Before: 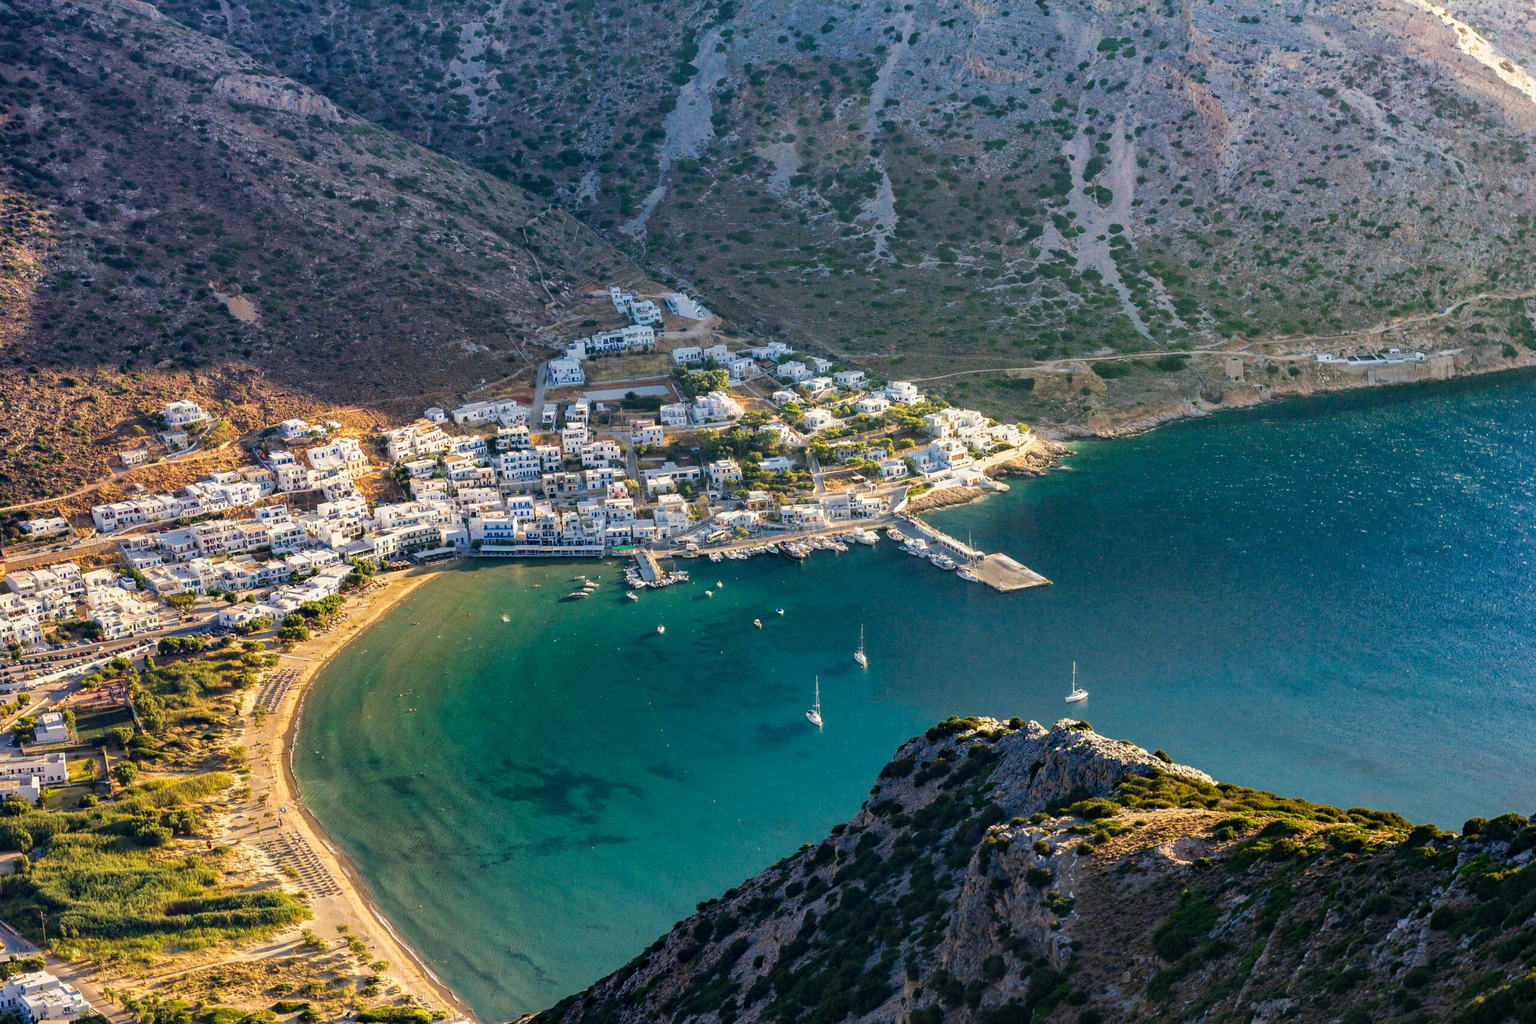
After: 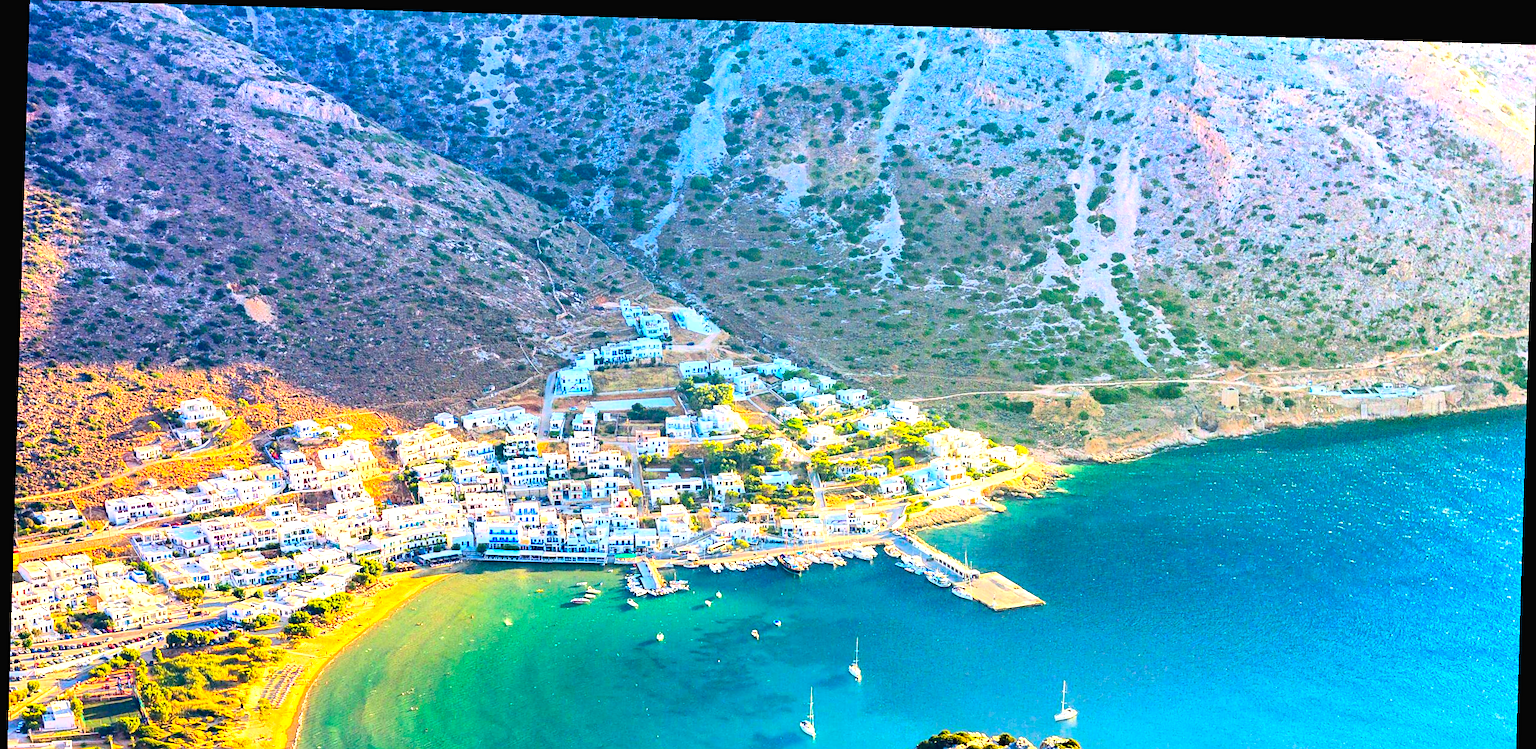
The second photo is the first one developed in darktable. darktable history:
rotate and perspective: rotation 1.72°, automatic cropping off
crop: bottom 28.576%
exposure: black level correction 0, exposure 1.2 EV, compensate highlight preservation false
contrast brightness saturation: contrast 0.2, brightness 0.2, saturation 0.8
sharpen: amount 0.478
